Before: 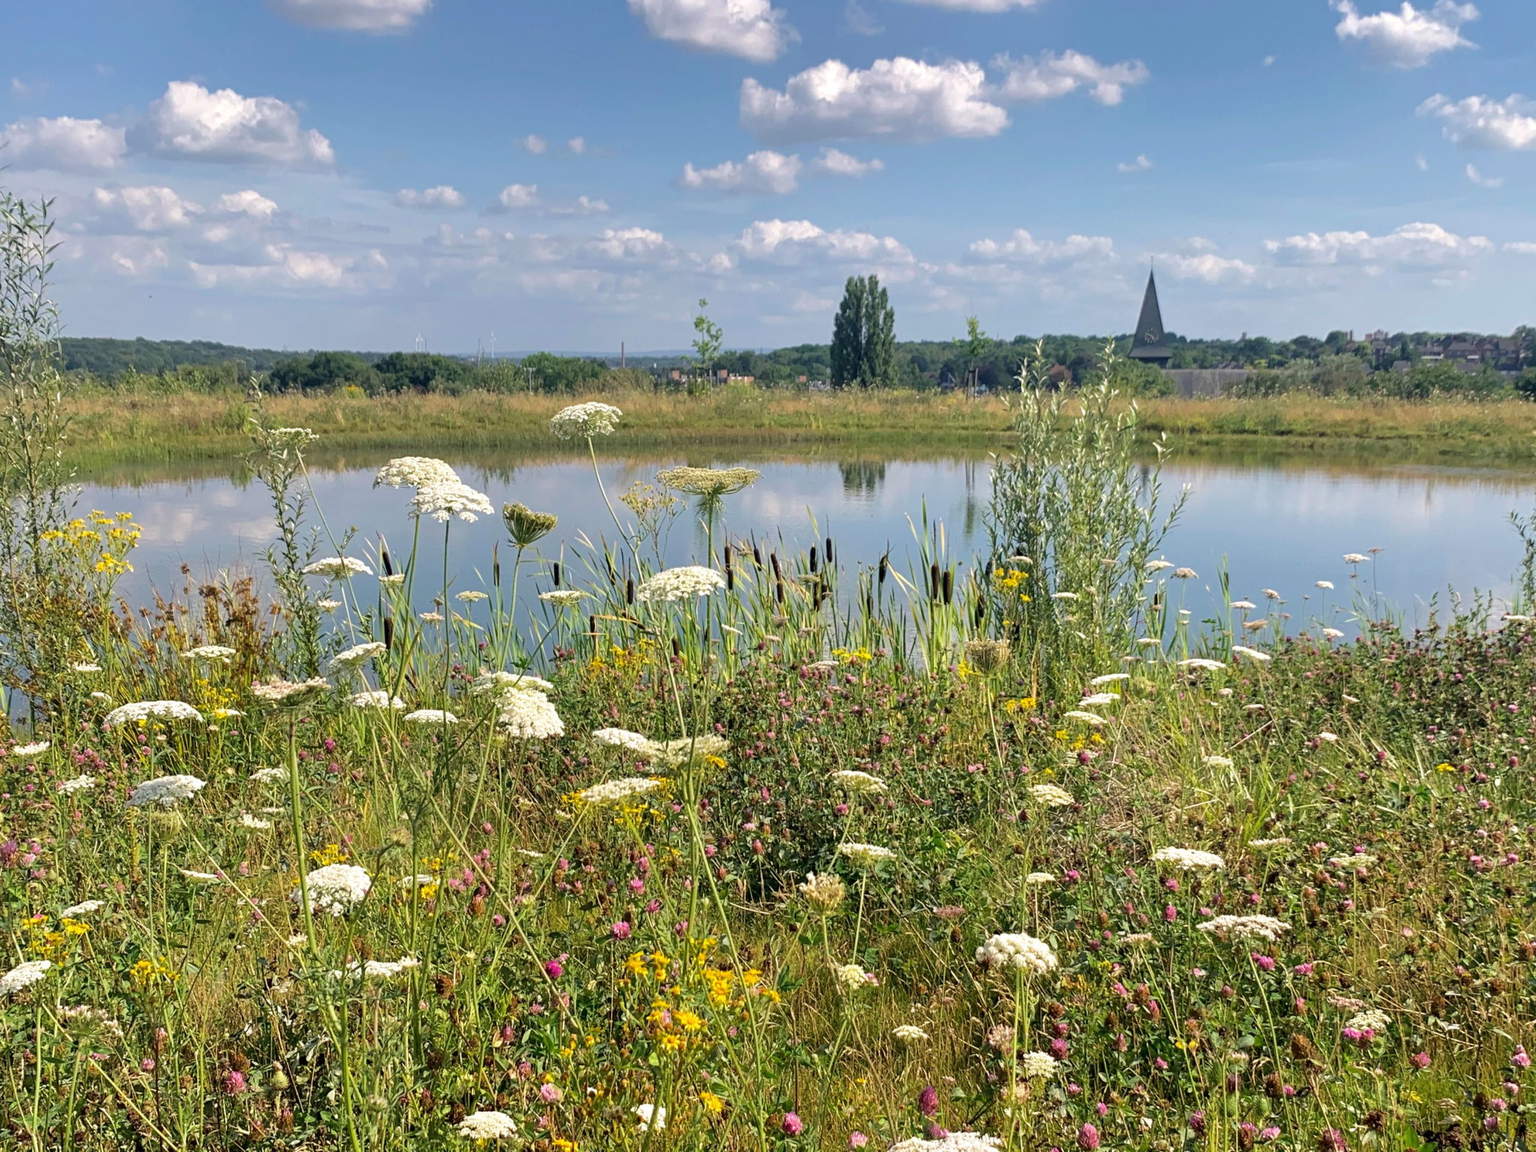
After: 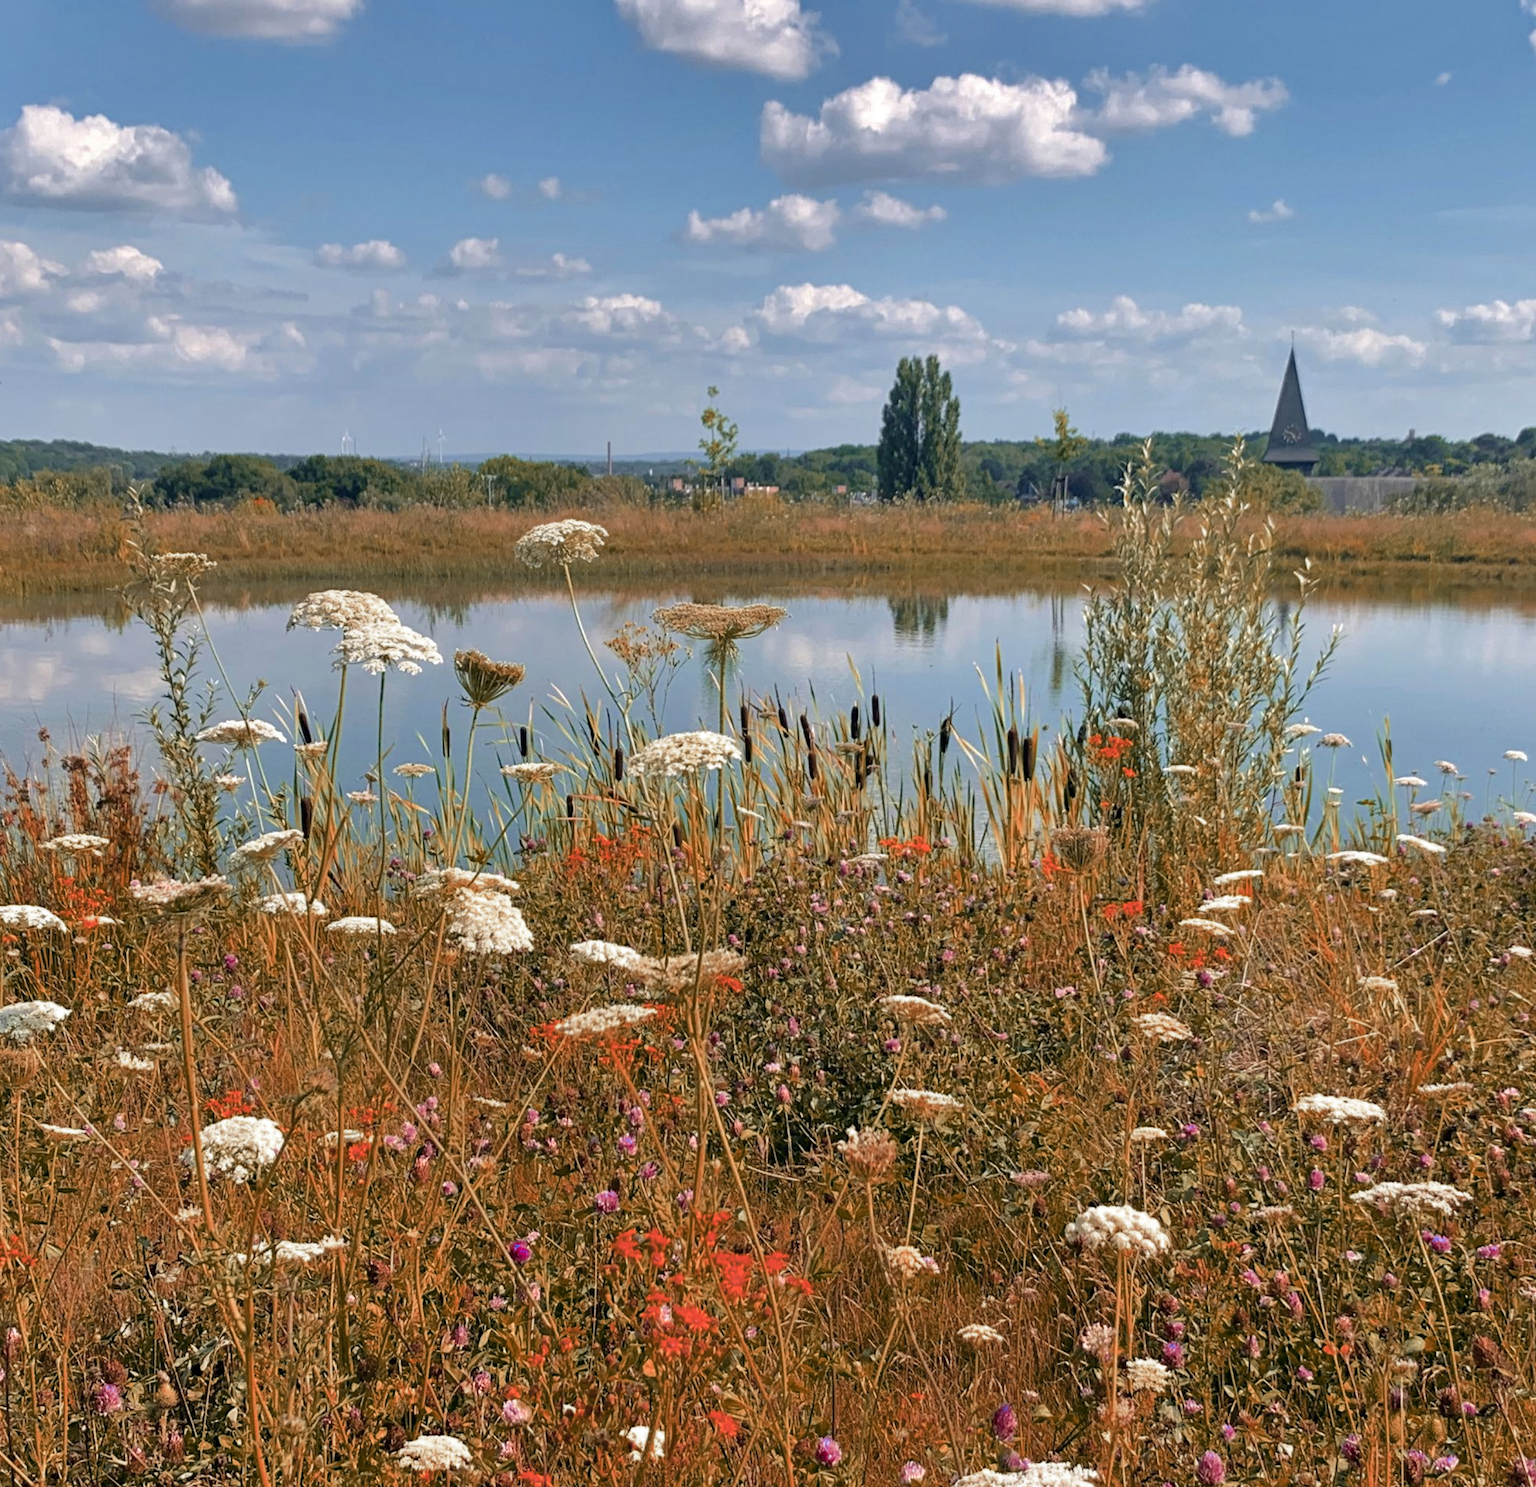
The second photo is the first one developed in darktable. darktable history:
crop: left 9.88%, right 12.664%
tone equalizer: on, module defaults
shadows and highlights: soften with gaussian
color zones: curves: ch0 [(0.006, 0.385) (0.143, 0.563) (0.243, 0.321) (0.352, 0.464) (0.516, 0.456) (0.625, 0.5) (0.75, 0.5) (0.875, 0.5)]; ch1 [(0, 0.5) (0.134, 0.504) (0.246, 0.463) (0.421, 0.515) (0.5, 0.56) (0.625, 0.5) (0.75, 0.5) (0.875, 0.5)]; ch2 [(0, 0.5) (0.131, 0.426) (0.307, 0.289) (0.38, 0.188) (0.513, 0.216) (0.625, 0.548) (0.75, 0.468) (0.838, 0.396) (0.971, 0.311)]
